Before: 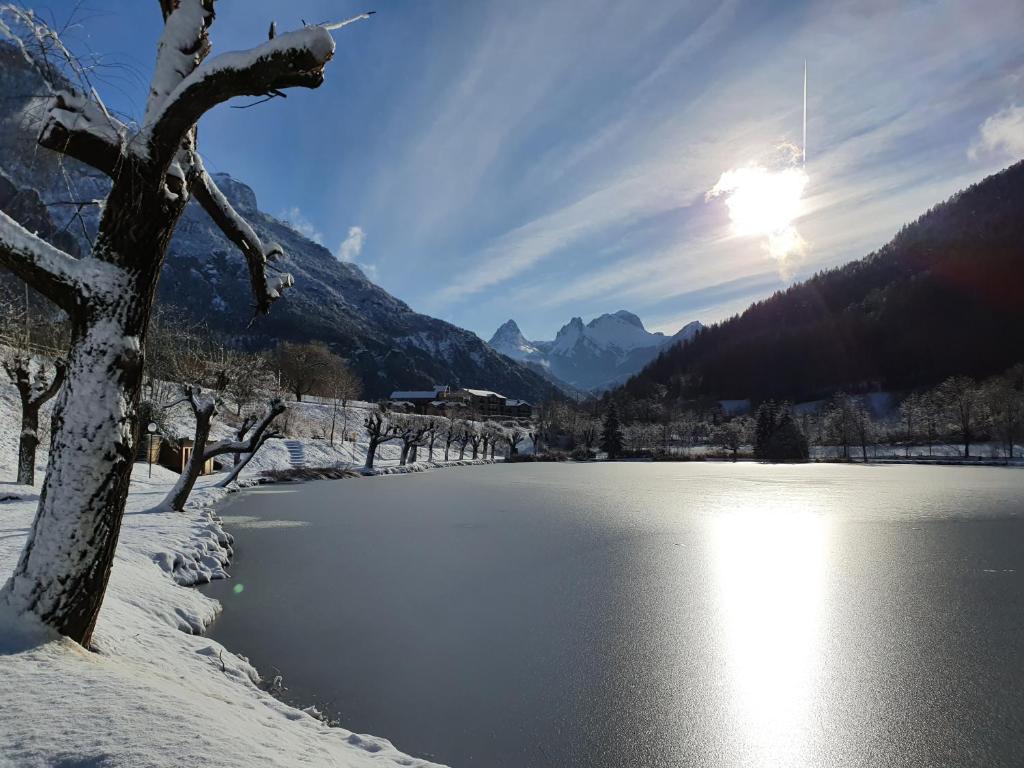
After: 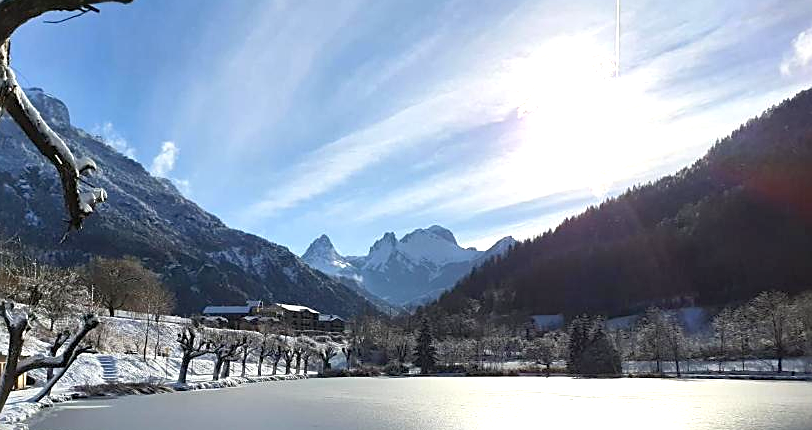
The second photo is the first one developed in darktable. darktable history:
exposure: black level correction 0, exposure 0.892 EV, compensate highlight preservation false
crop: left 18.262%, top 11.11%, right 2.35%, bottom 32.836%
sharpen: on, module defaults
shadows and highlights: shadows 43.01, highlights 6.9
